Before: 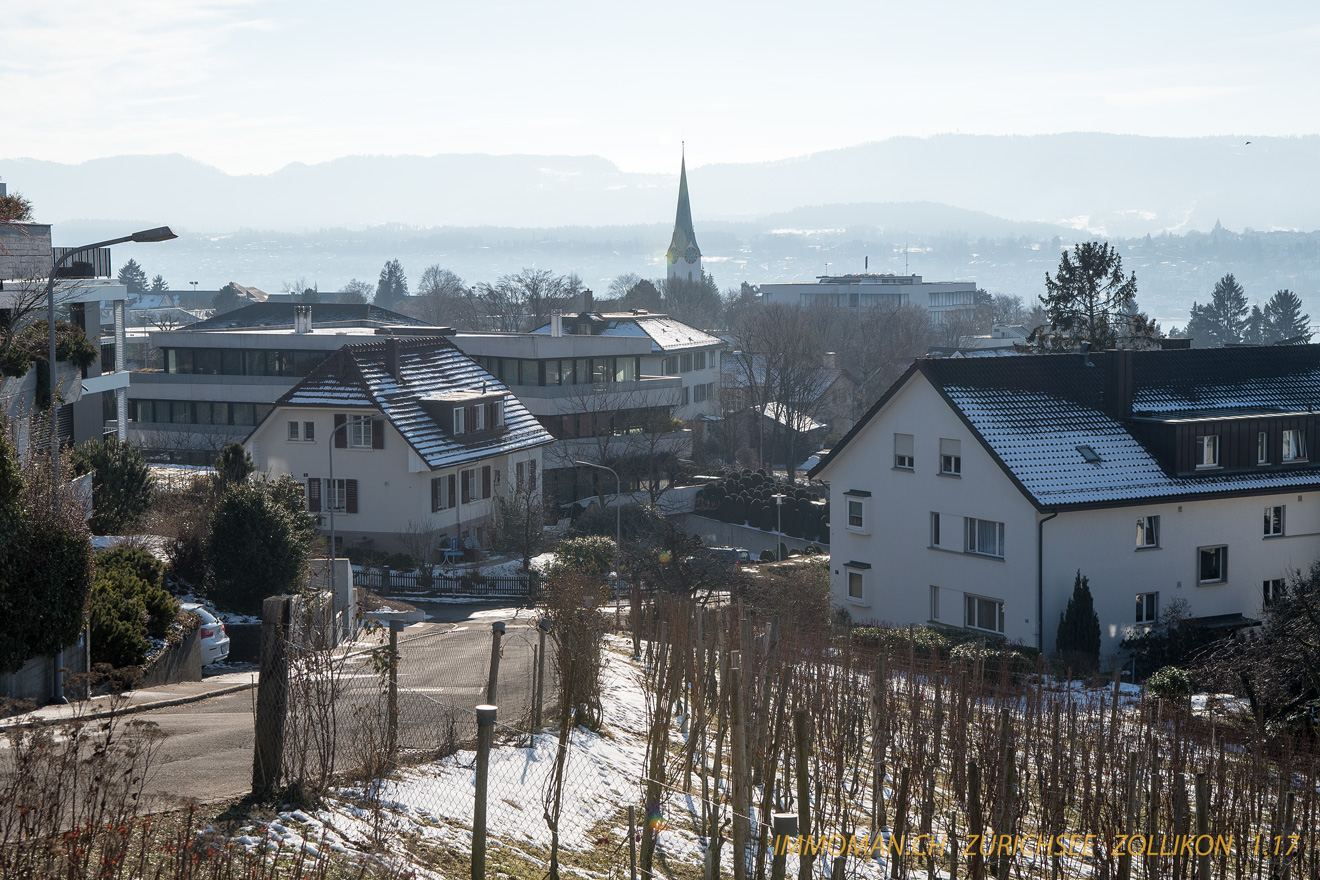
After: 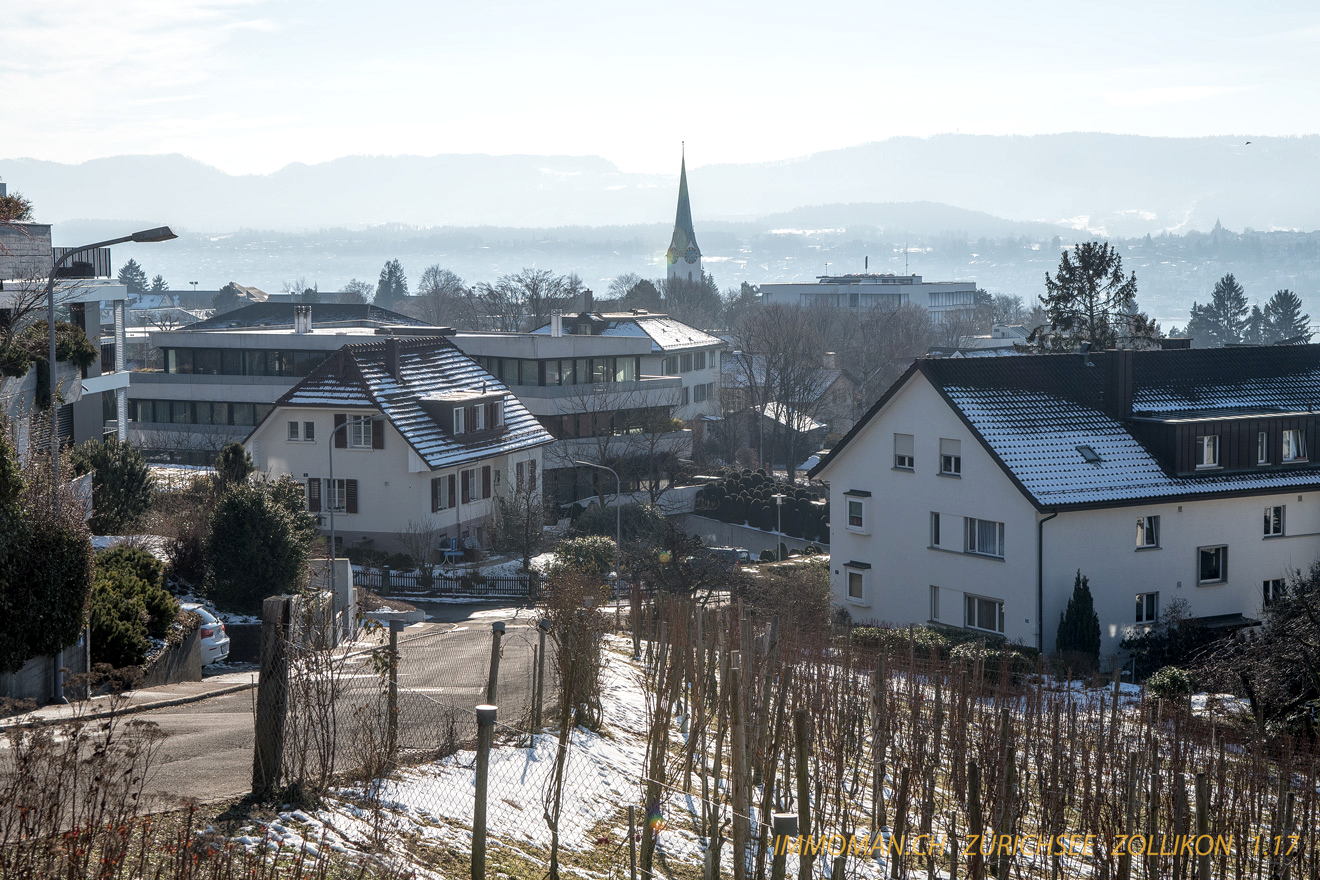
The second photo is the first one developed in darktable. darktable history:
local contrast: on, module defaults
exposure: exposure 0.081 EV
